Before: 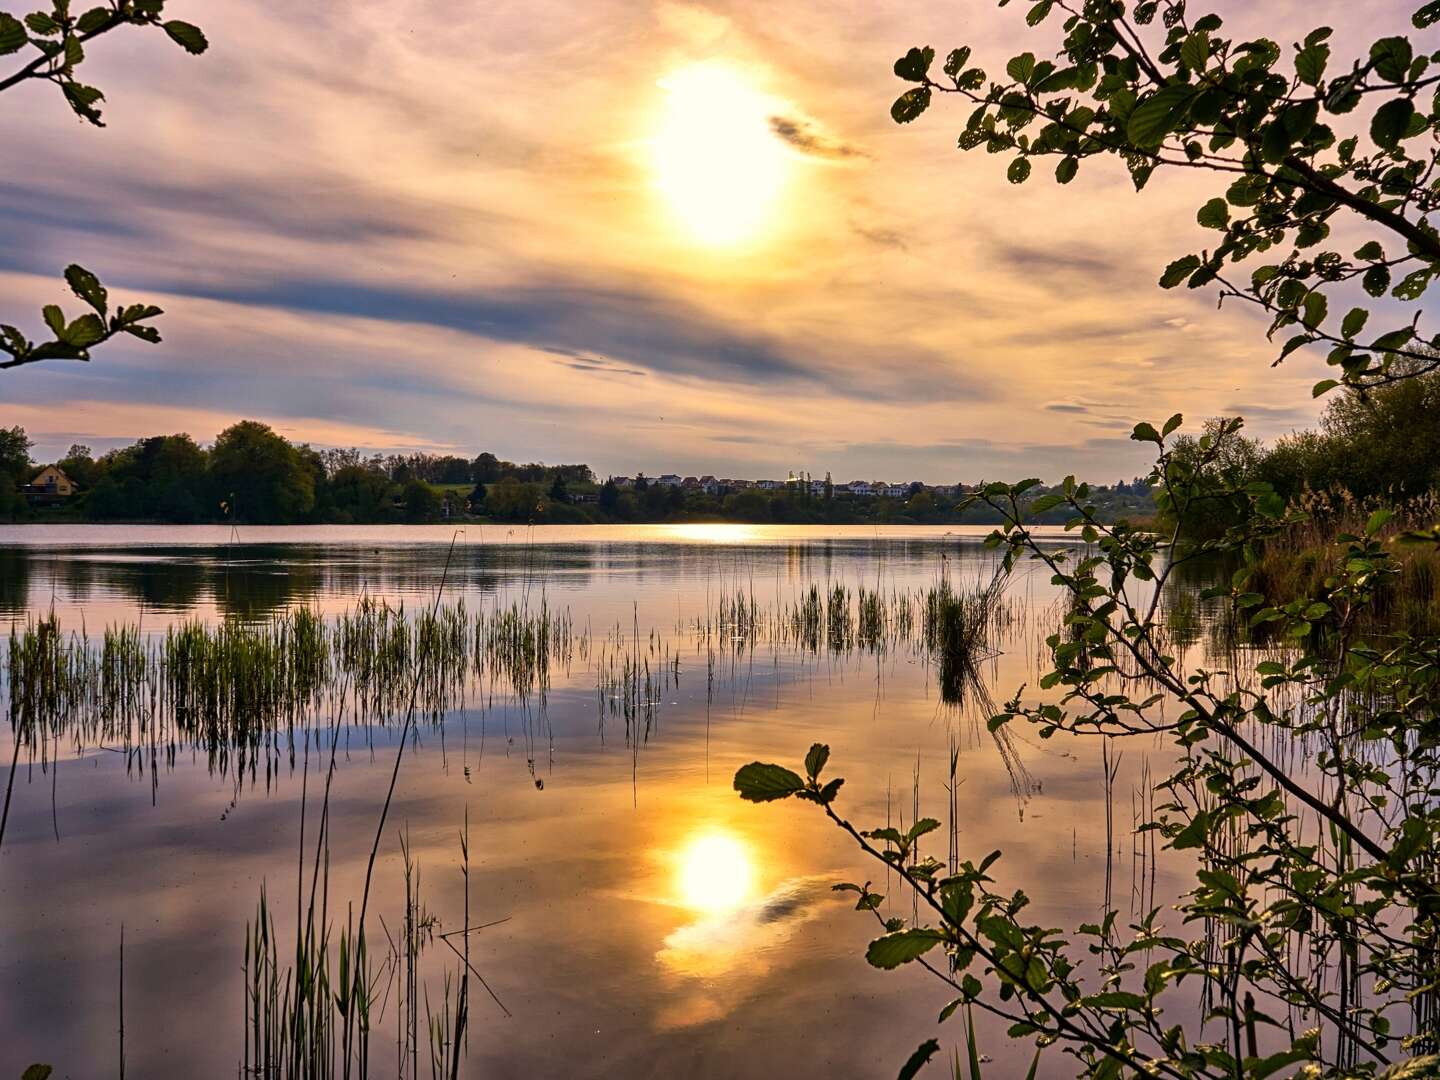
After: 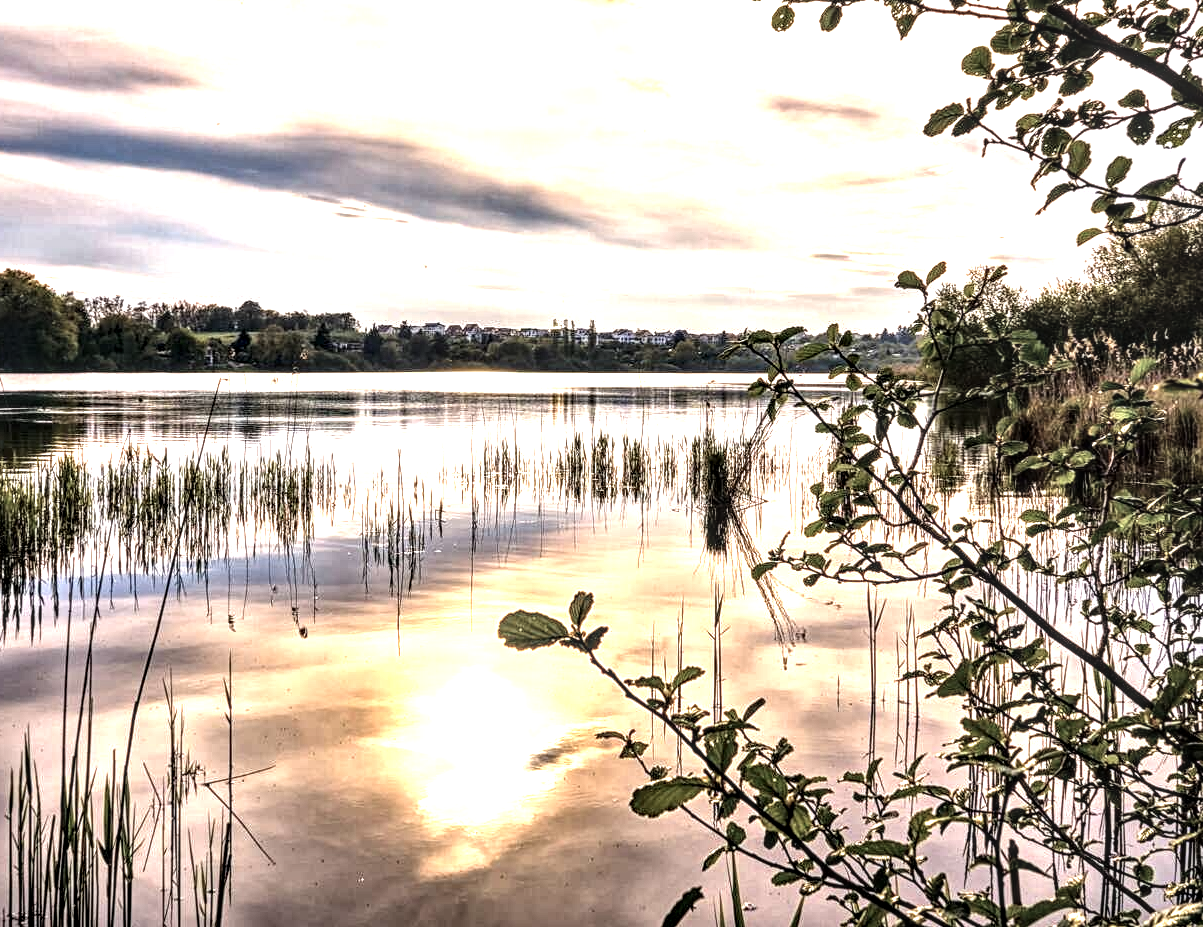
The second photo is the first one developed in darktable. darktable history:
crop: left 16.439%, top 14.091%
tone equalizer: -8 EV -1.1 EV, -7 EV -0.991 EV, -6 EV -0.894 EV, -5 EV -0.561 EV, -3 EV 0.551 EV, -2 EV 0.886 EV, -1 EV 0.988 EV, +0 EV 1.08 EV, mask exposure compensation -0.515 EV
exposure: black level correction 0, exposure 1.123 EV, compensate highlight preservation false
contrast brightness saturation: contrast -0.247, saturation -0.432
local contrast: detail 203%
